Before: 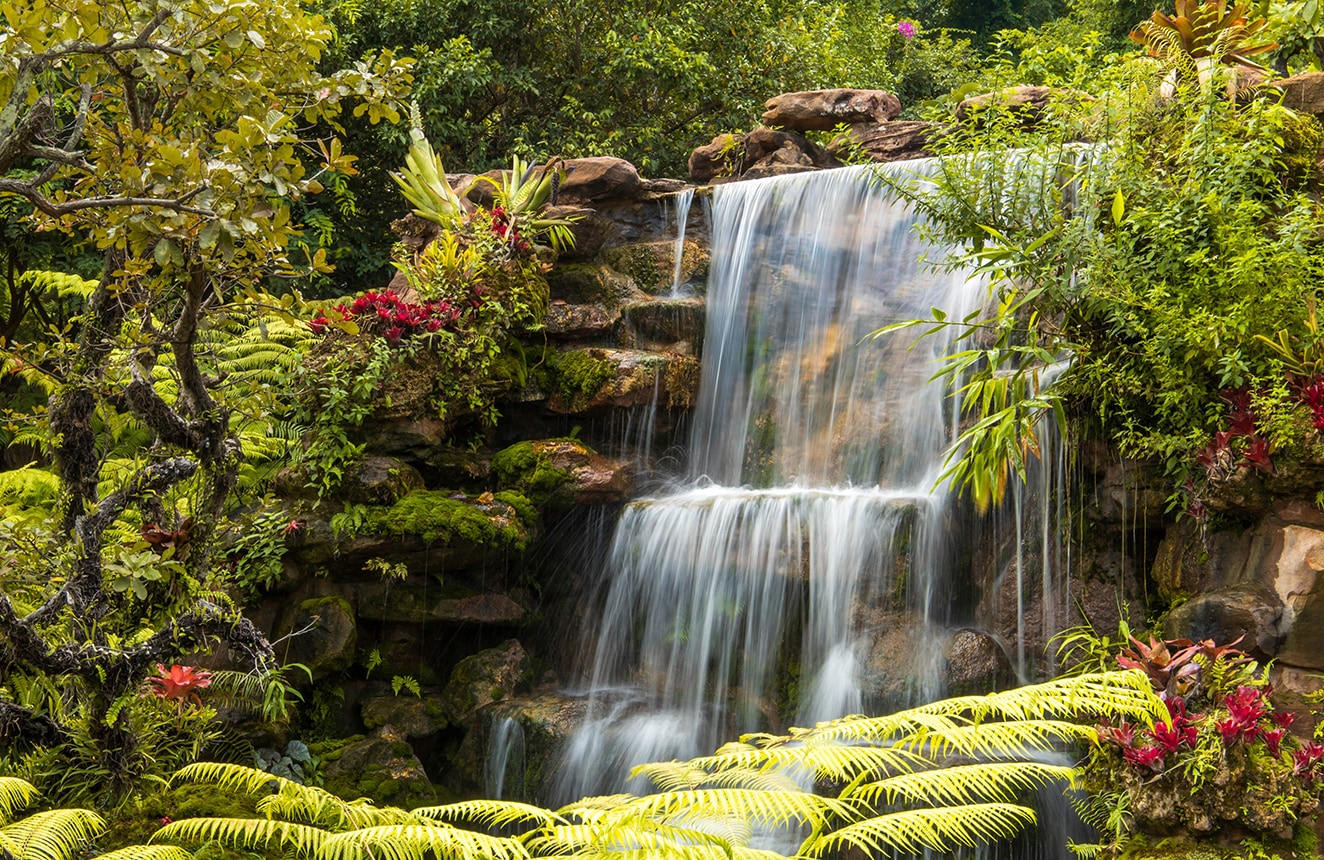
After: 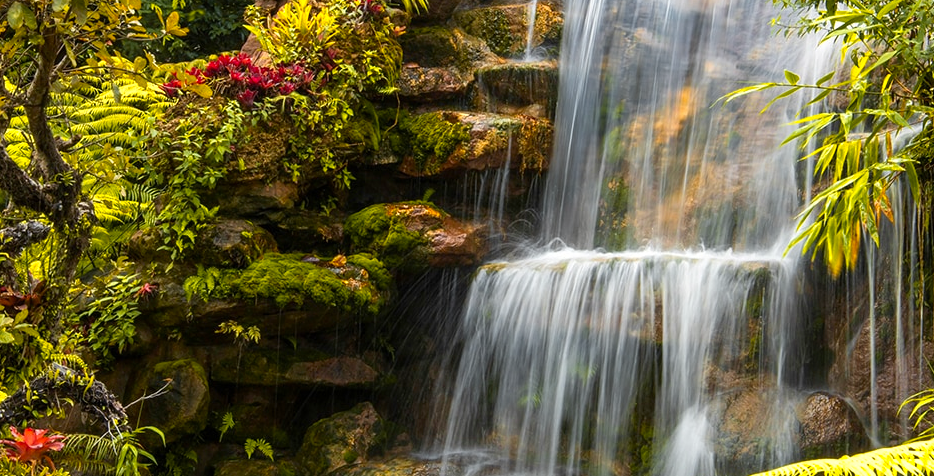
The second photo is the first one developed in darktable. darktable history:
color zones: curves: ch0 [(0, 0.511) (0.143, 0.531) (0.286, 0.56) (0.429, 0.5) (0.571, 0.5) (0.714, 0.5) (0.857, 0.5) (1, 0.5)]; ch1 [(0, 0.525) (0.143, 0.705) (0.286, 0.715) (0.429, 0.35) (0.571, 0.35) (0.714, 0.35) (0.857, 0.4) (1, 0.4)]; ch2 [(0, 0.572) (0.143, 0.512) (0.286, 0.473) (0.429, 0.45) (0.571, 0.5) (0.714, 0.5) (0.857, 0.518) (1, 0.518)]
crop: left 11.126%, top 27.562%, right 18.31%, bottom 17.001%
